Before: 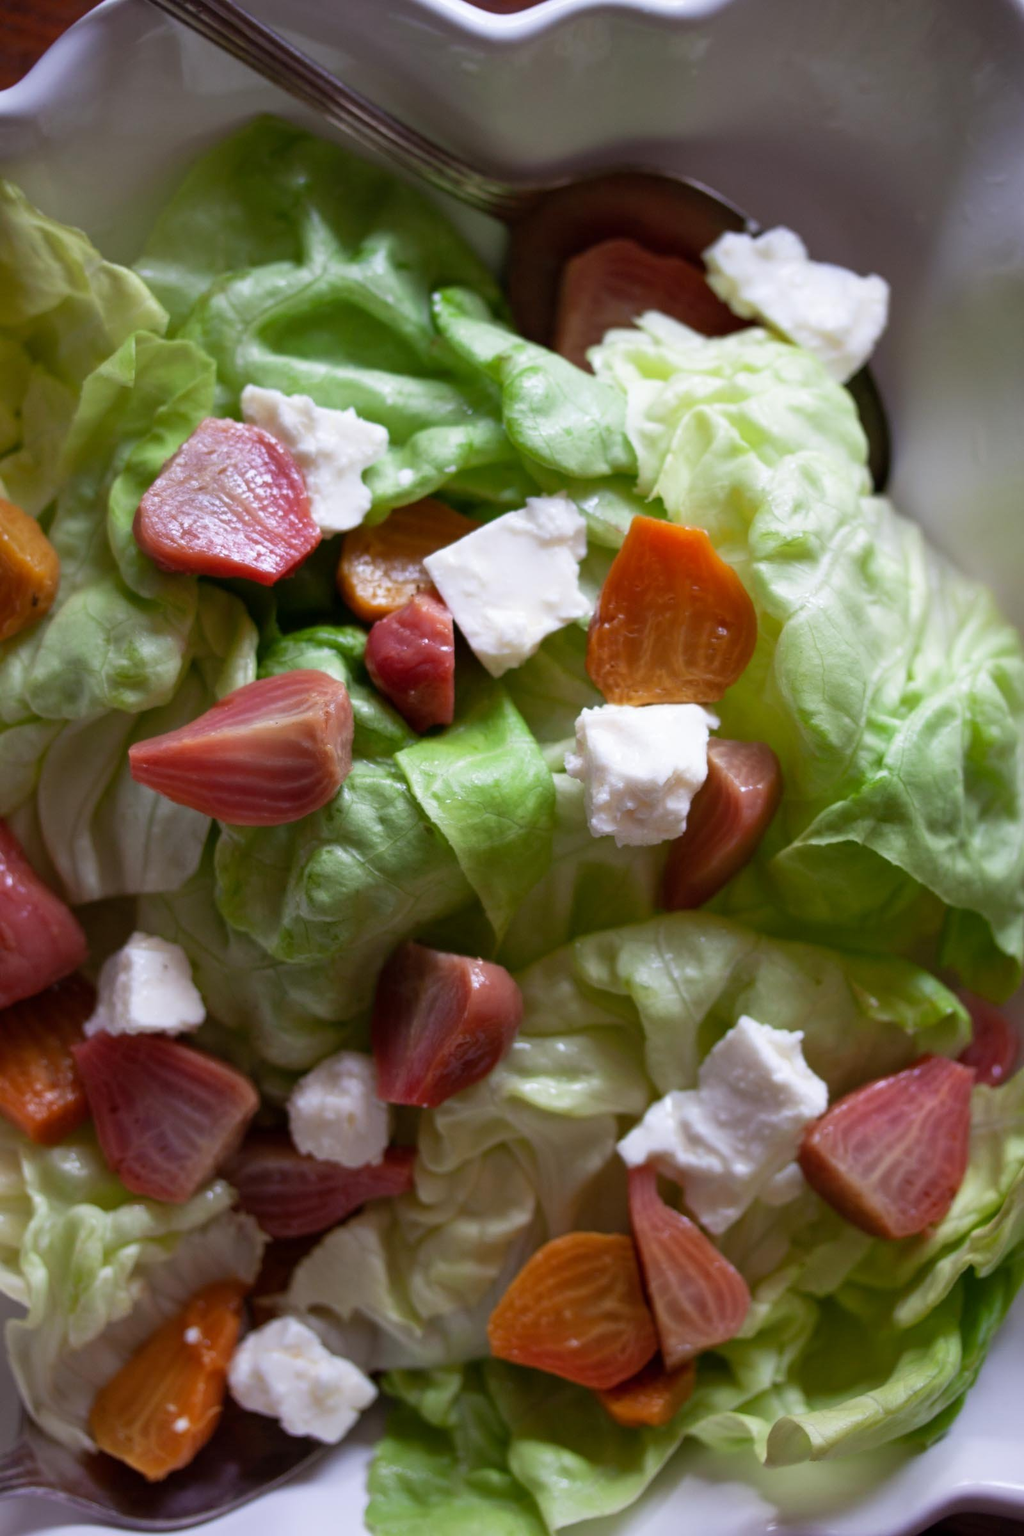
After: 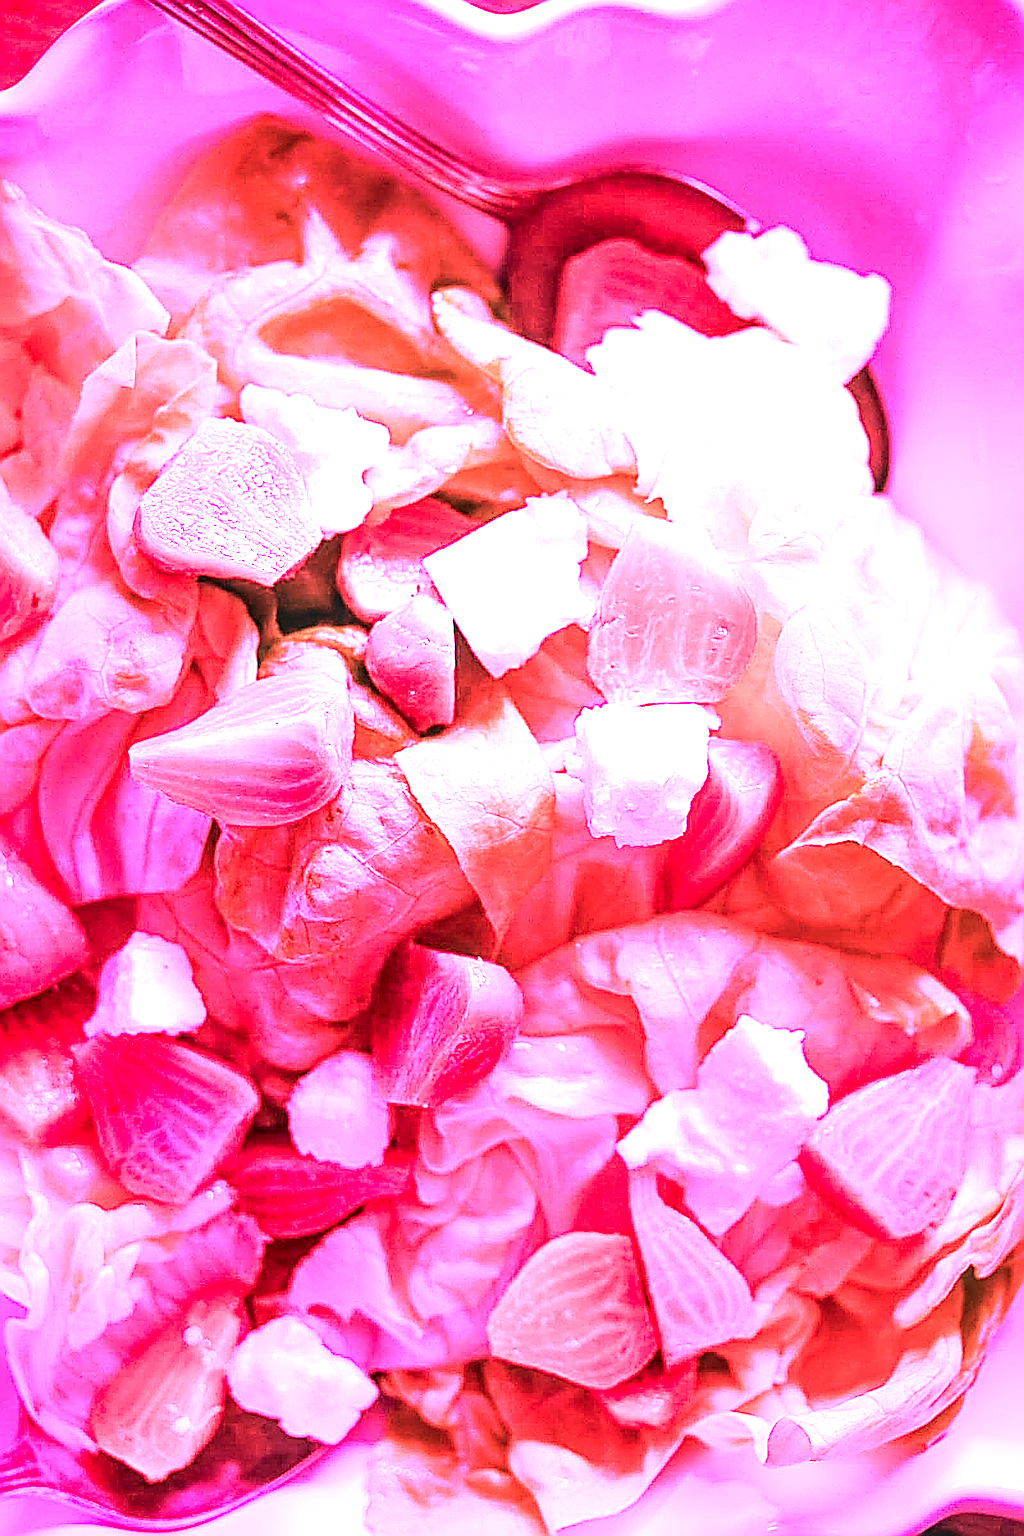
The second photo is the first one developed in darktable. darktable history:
local contrast: detail 135%, midtone range 0.75
exposure: exposure 0.566 EV, compensate highlight preservation false
white balance: red 4.26, blue 1.802
sharpen: amount 1.861
color calibration: output R [1.107, -0.012, -0.003, 0], output B [0, 0, 1.308, 0], illuminant custom, x 0.389, y 0.387, temperature 3838.64 K
